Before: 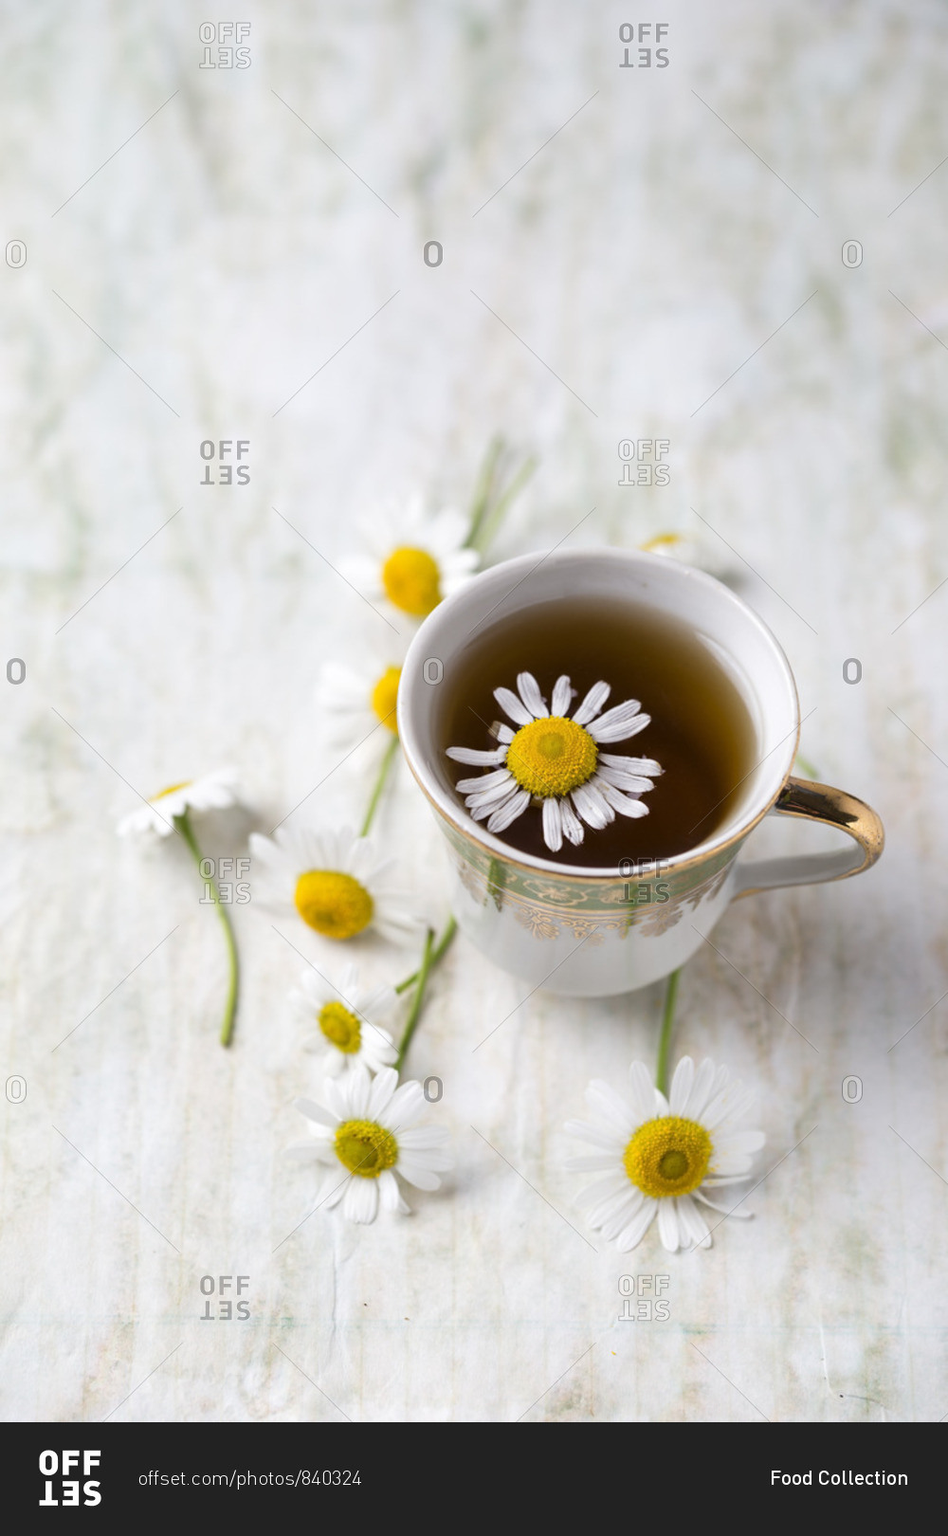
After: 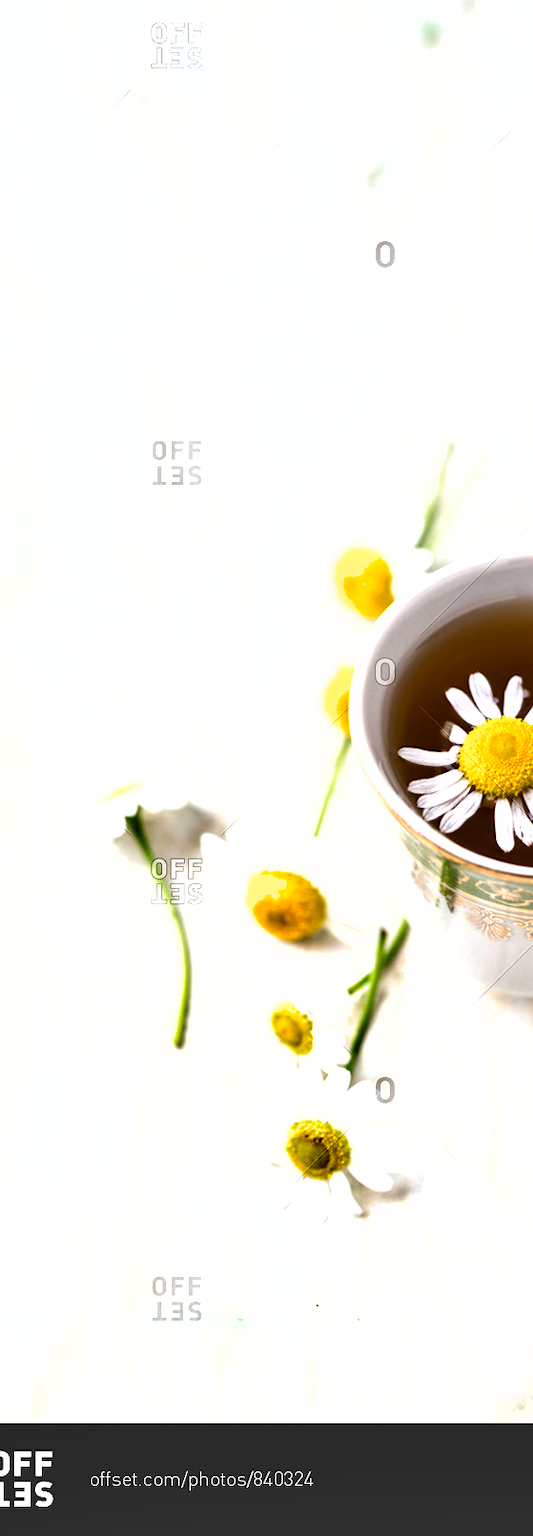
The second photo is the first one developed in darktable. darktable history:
crop: left 5.114%, right 38.589%
exposure: black level correction 0, exposure 0.9 EV, compensate exposure bias true, compensate highlight preservation false
shadows and highlights: low approximation 0.01, soften with gaussian
